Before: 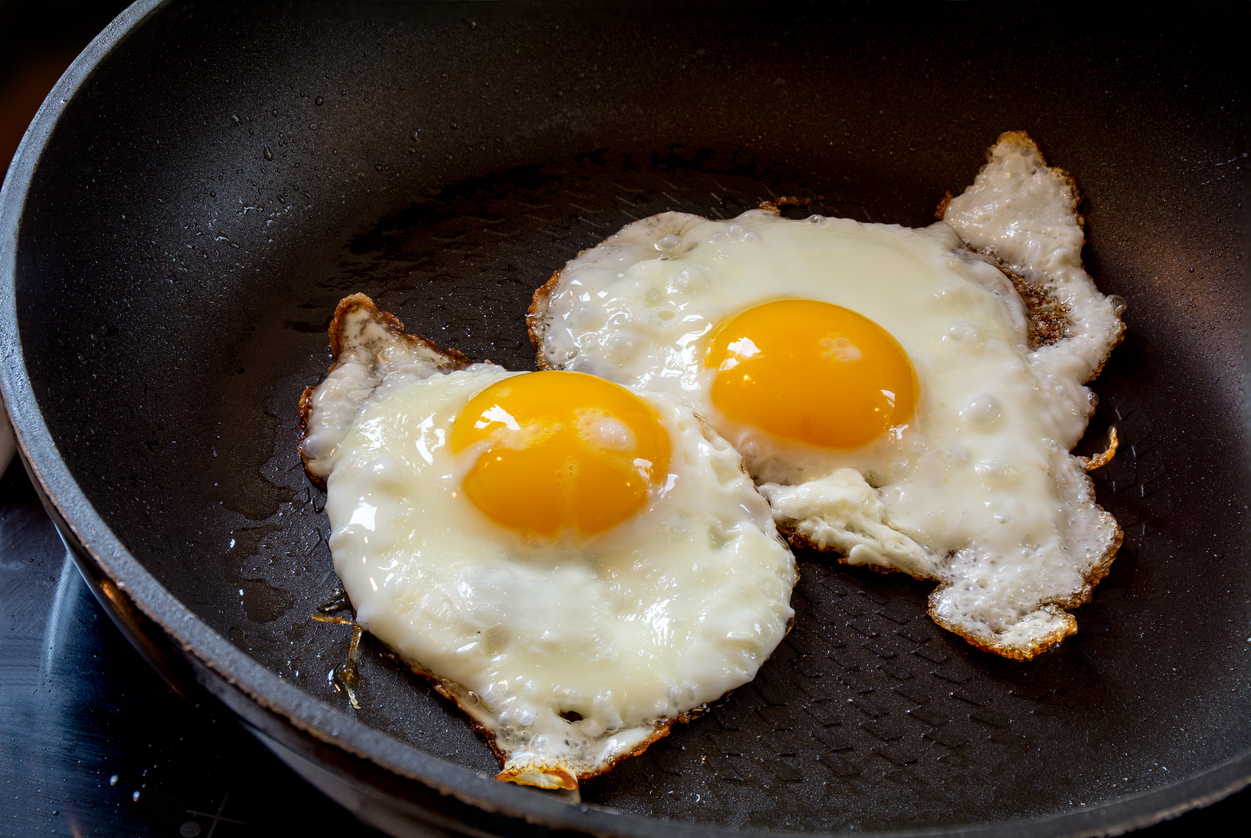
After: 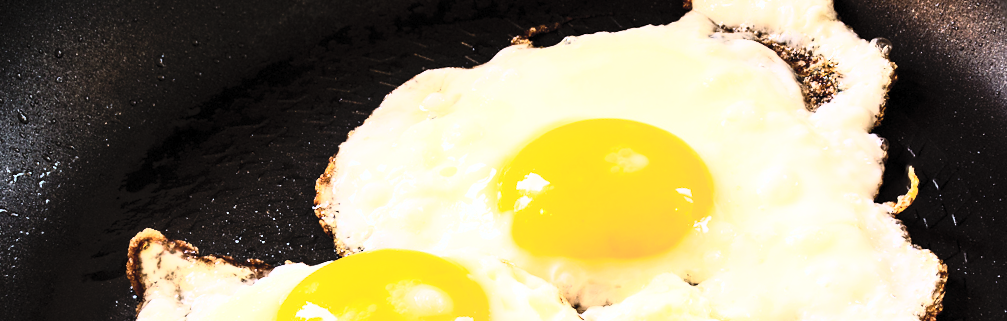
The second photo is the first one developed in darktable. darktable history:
rgb curve: curves: ch0 [(0, 0) (0.21, 0.15) (0.24, 0.21) (0.5, 0.75) (0.75, 0.96) (0.89, 0.99) (1, 1)]; ch1 [(0, 0.02) (0.21, 0.13) (0.25, 0.2) (0.5, 0.67) (0.75, 0.9) (0.89, 0.97) (1, 1)]; ch2 [(0, 0.02) (0.21, 0.13) (0.25, 0.2) (0.5, 0.67) (0.75, 0.9) (0.89, 0.97) (1, 1)], compensate middle gray true
crop and rotate: left 11.812%, bottom 42.776%
rotate and perspective: rotation -14.8°, crop left 0.1, crop right 0.903, crop top 0.25, crop bottom 0.748
contrast brightness saturation: contrast 0.39, brightness 0.53
